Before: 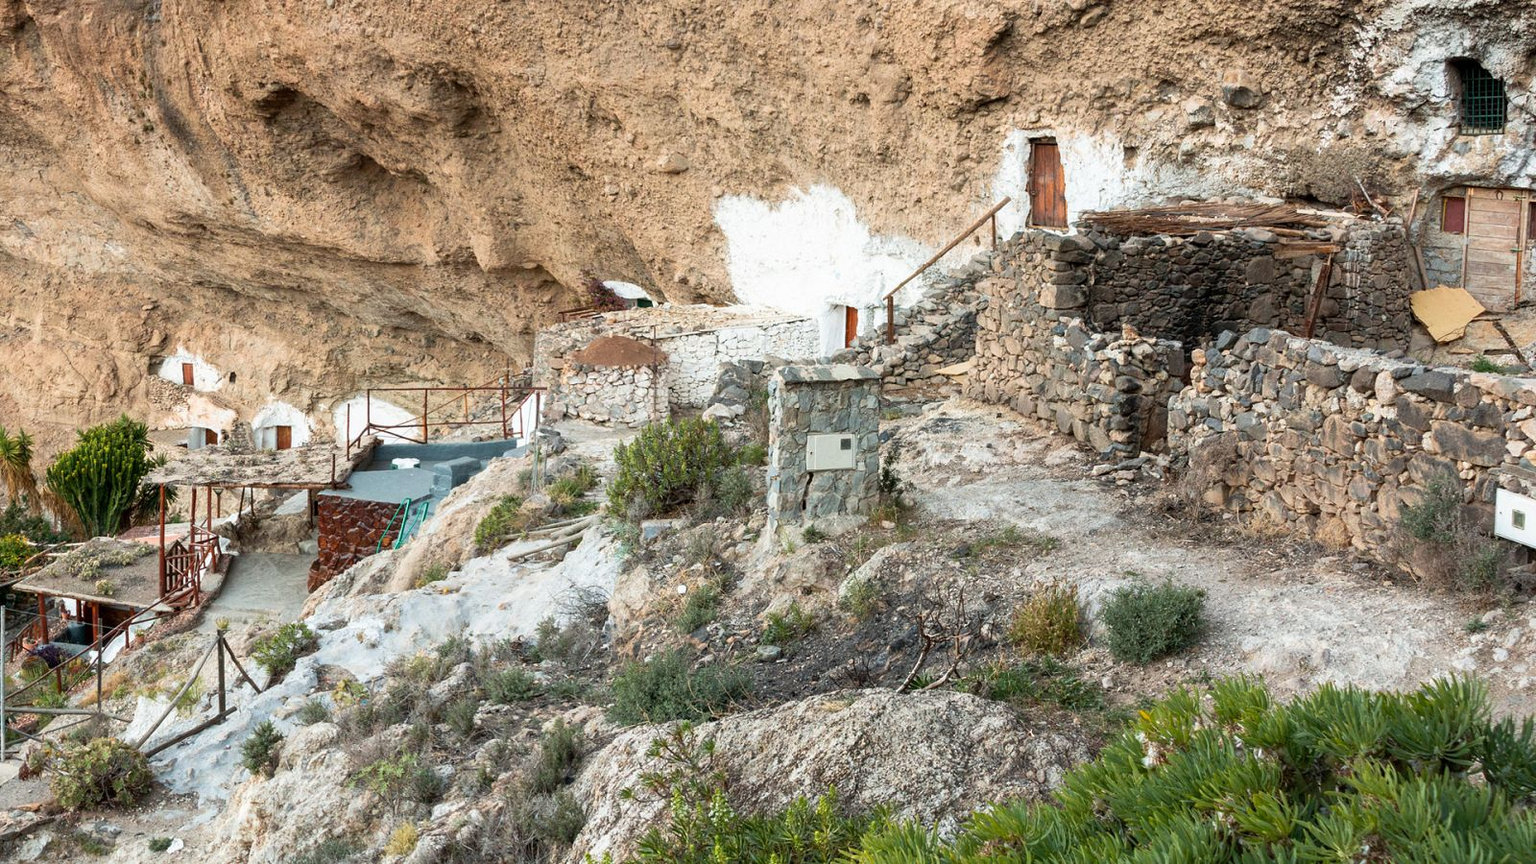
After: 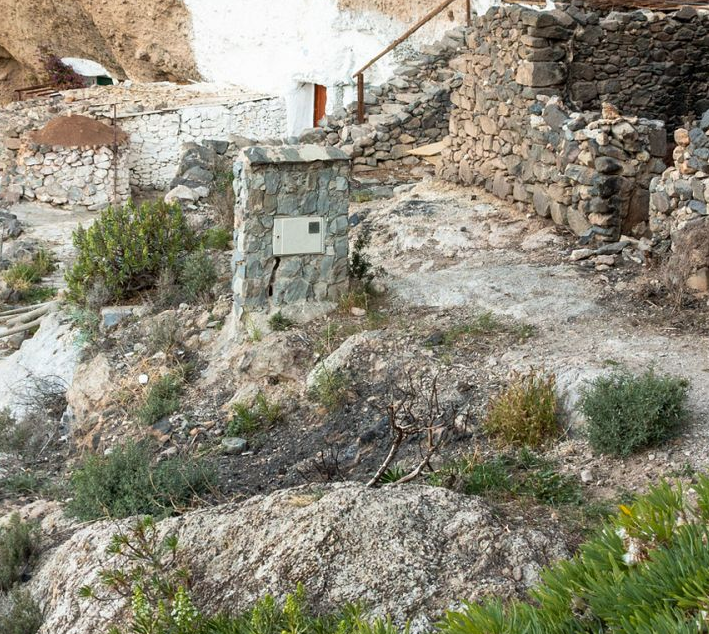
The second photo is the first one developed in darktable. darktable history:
color zones: curves: ch0 [(0.068, 0.464) (0.25, 0.5) (0.48, 0.508) (0.75, 0.536) (0.886, 0.476) (0.967, 0.456)]; ch1 [(0.066, 0.456) (0.25, 0.5) (0.616, 0.508) (0.746, 0.56) (0.934, 0.444)]
crop: left 35.475%, top 26.14%, right 20.173%, bottom 3.412%
